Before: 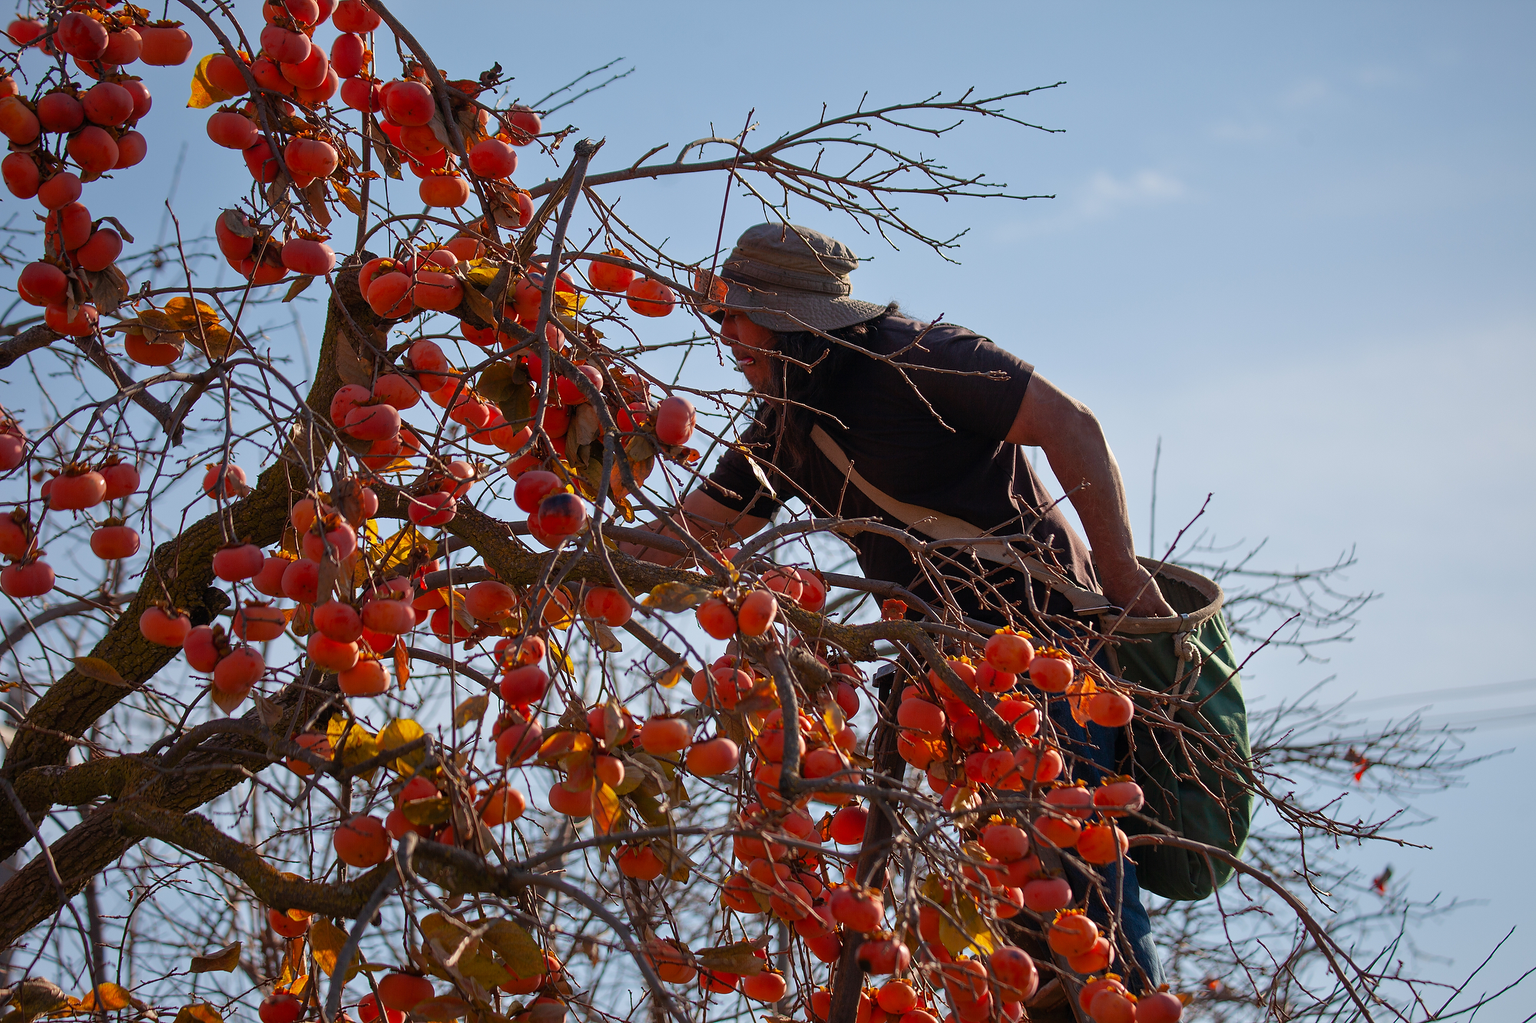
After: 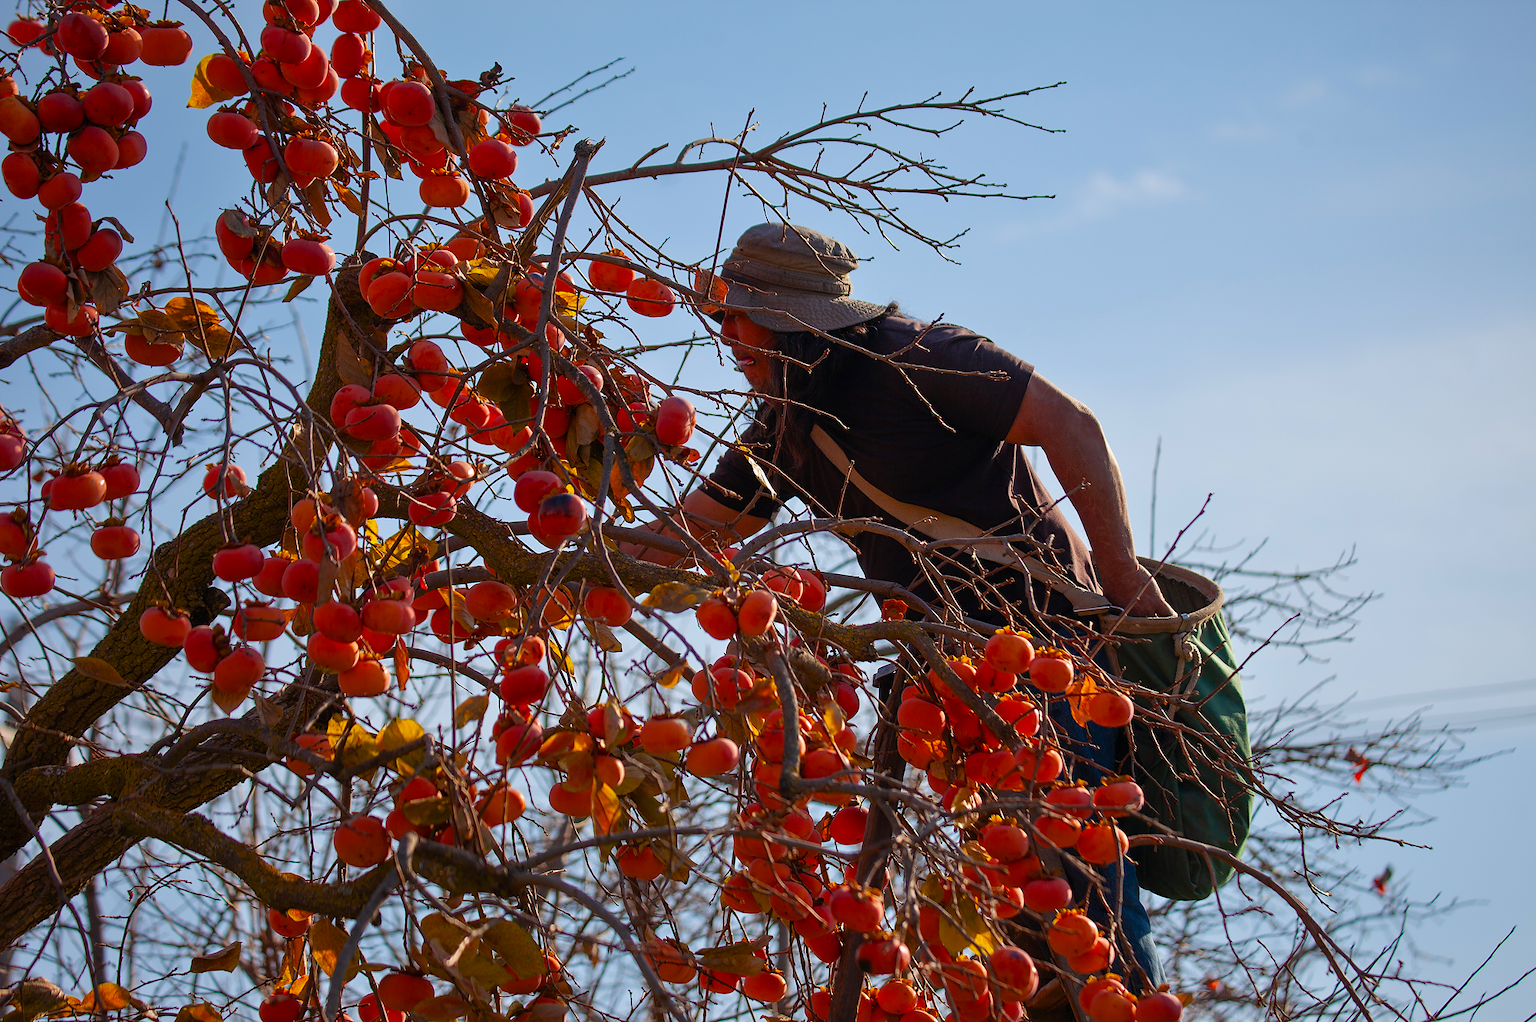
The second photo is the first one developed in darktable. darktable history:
color balance rgb: perceptual saturation grading › global saturation 29.95%
